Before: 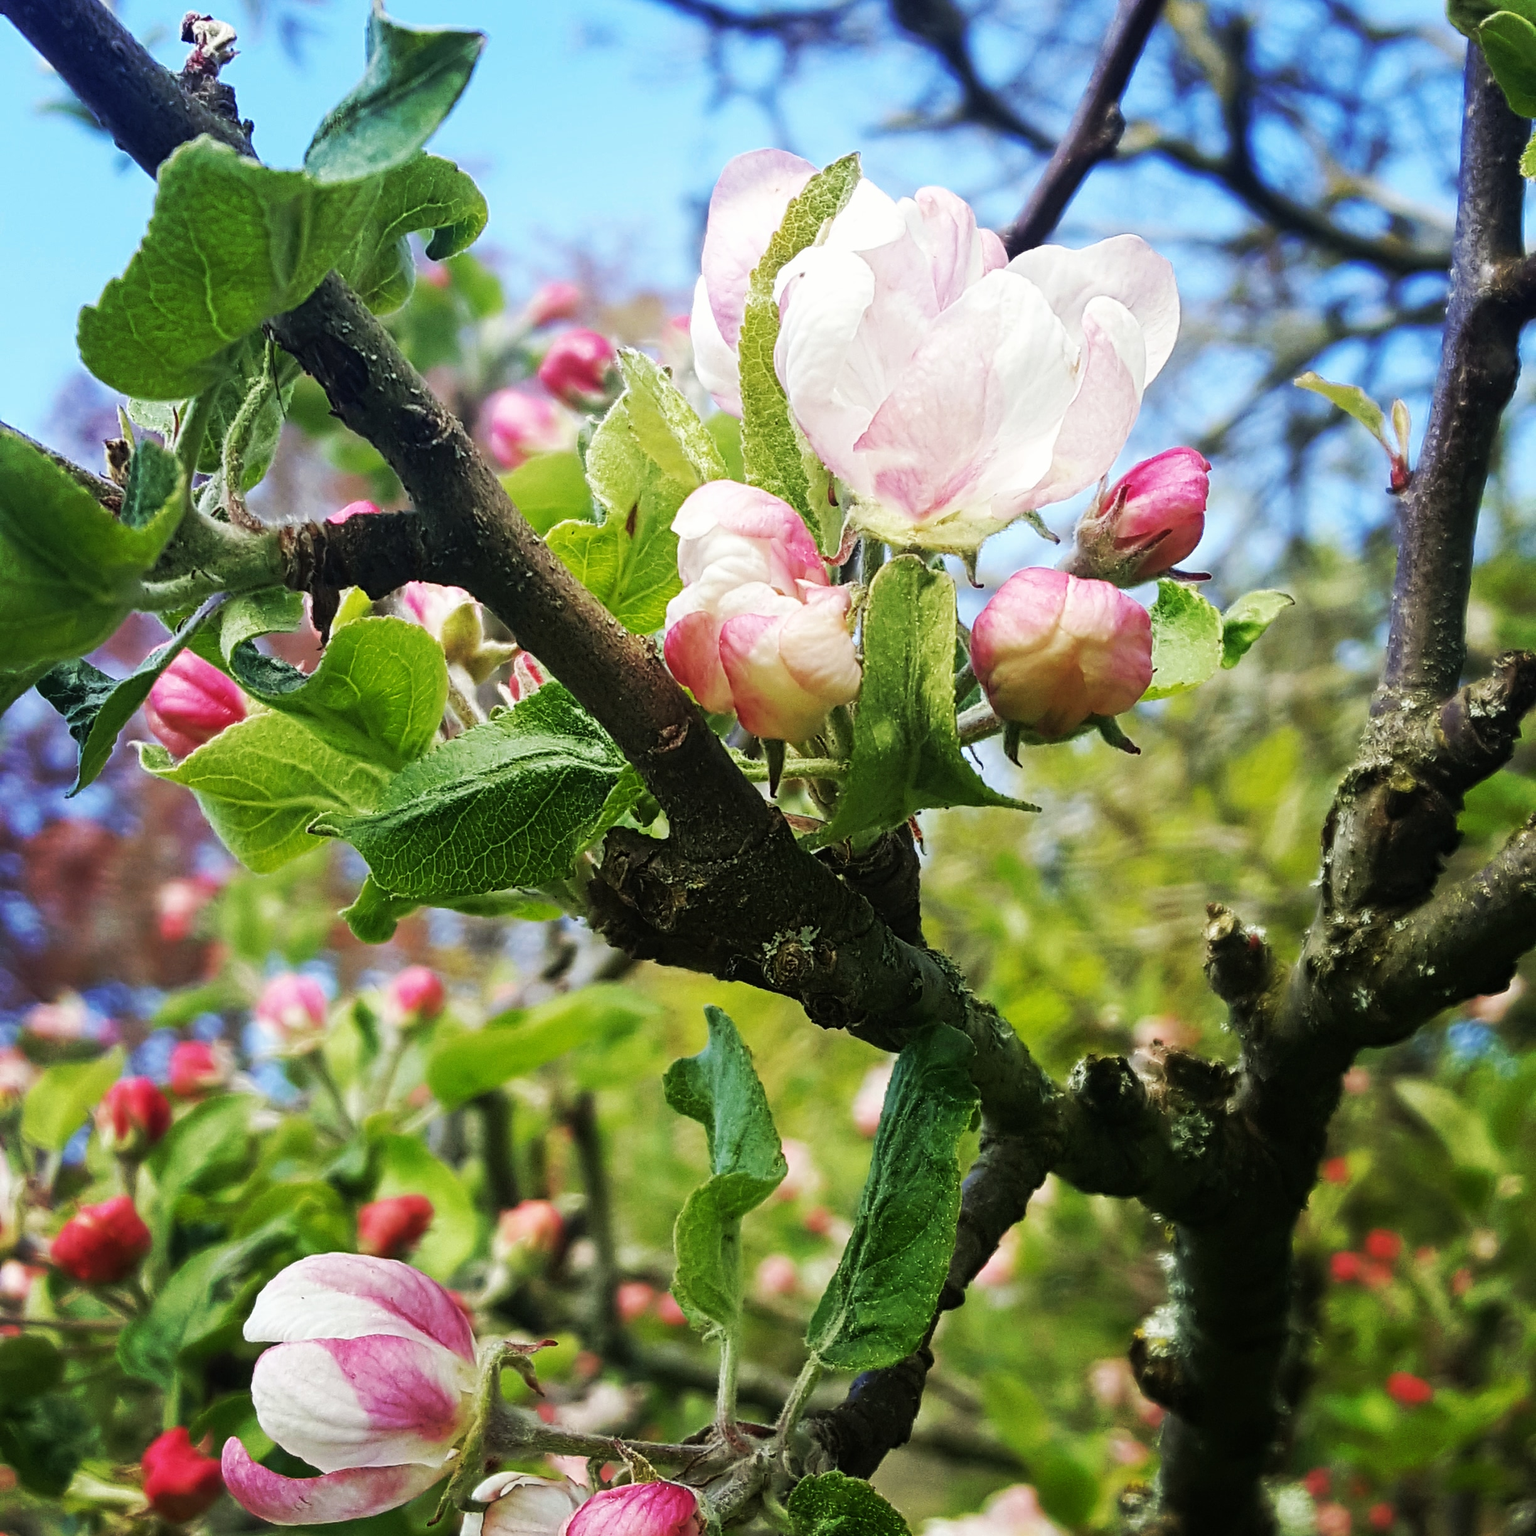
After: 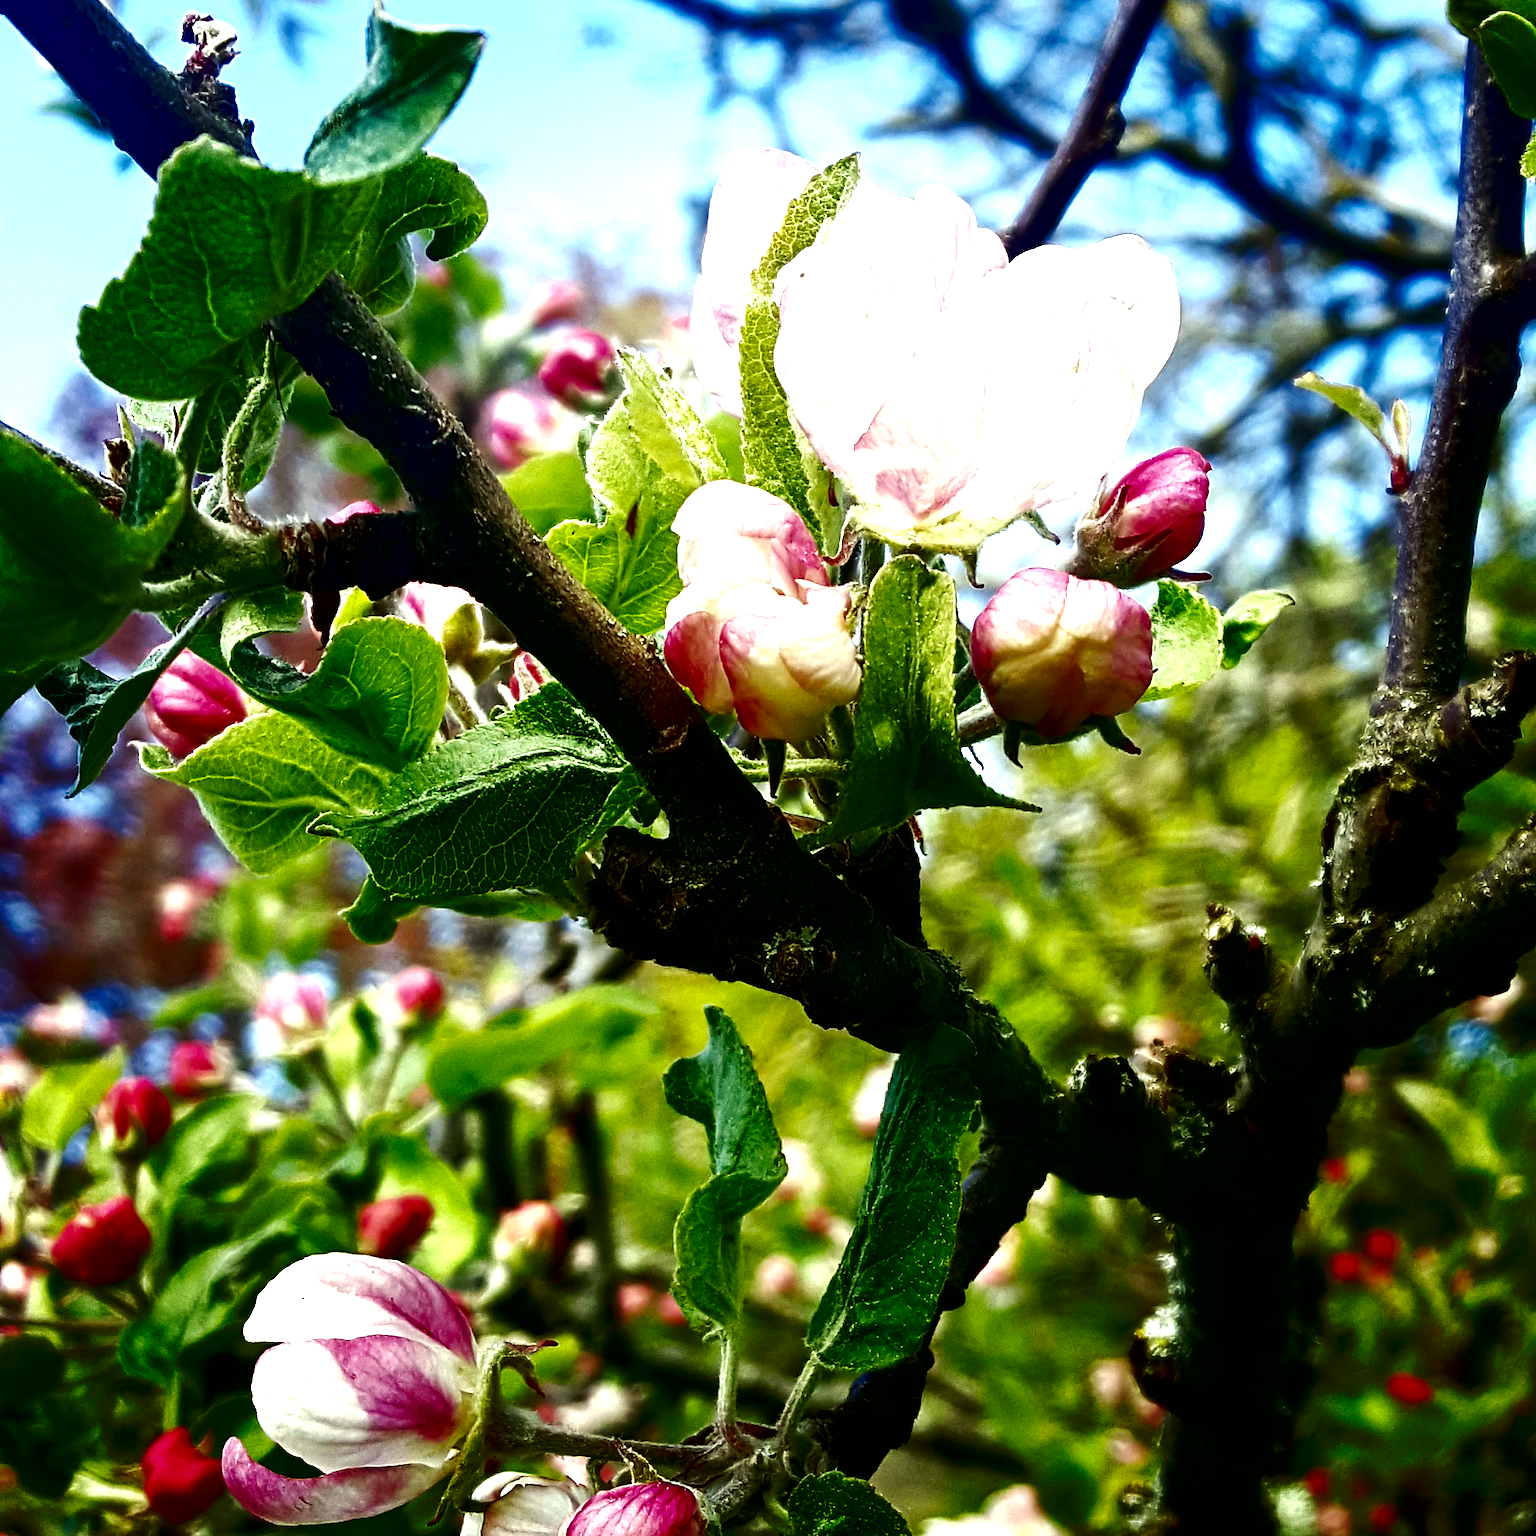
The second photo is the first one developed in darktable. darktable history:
color correction: highlights a* -4.28, highlights b* 6.53
exposure: black level correction 0.012, exposure 0.7 EV, compensate exposure bias true, compensate highlight preservation false
contrast brightness saturation: brightness -0.52
